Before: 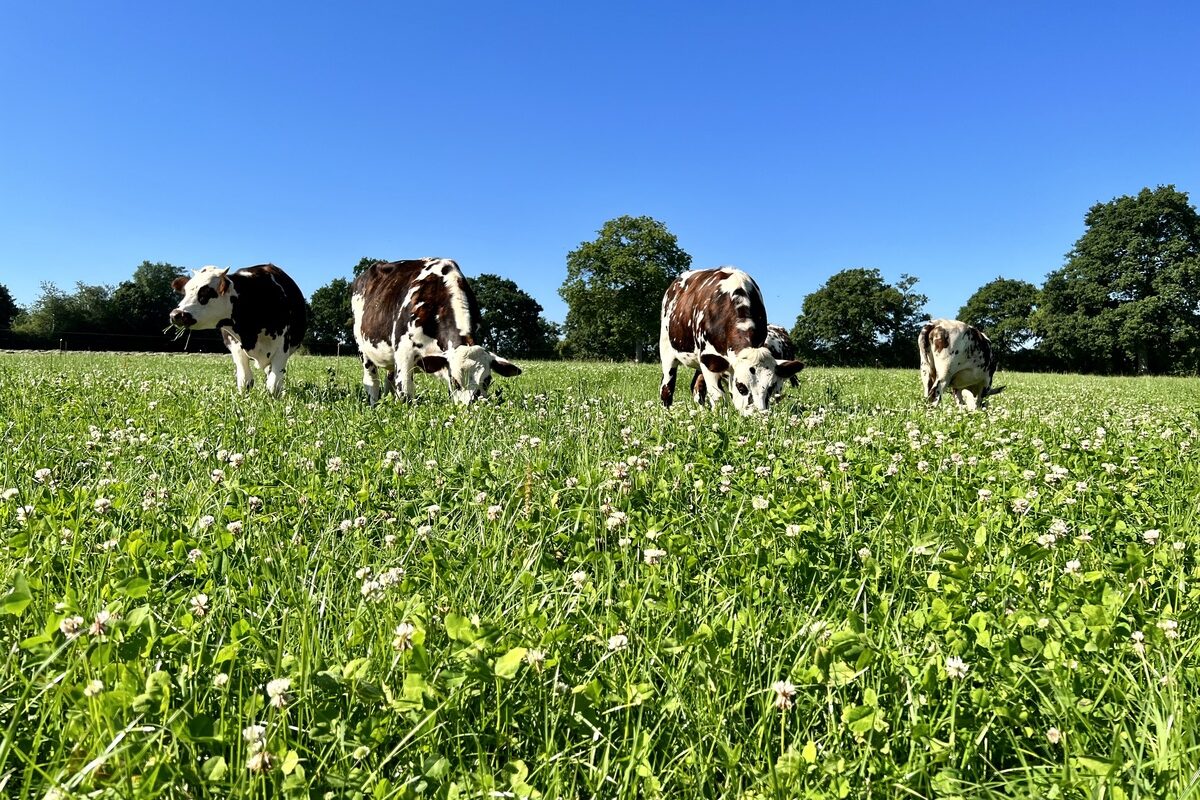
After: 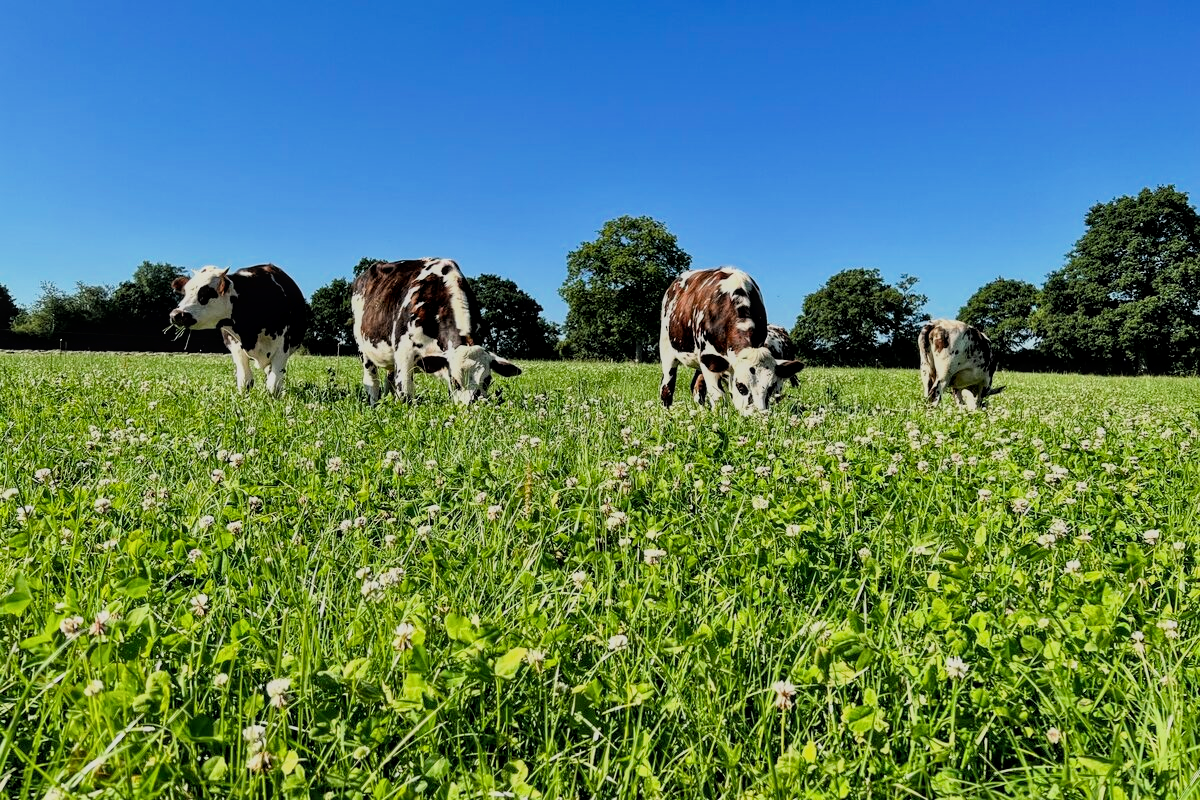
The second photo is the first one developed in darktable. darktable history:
local contrast: highlights 95%, shadows 84%, detail 160%, midtone range 0.2
filmic rgb: black relative exposure -7.65 EV, white relative exposure 4.56 EV, threshold 3.02 EV, hardness 3.61, color science v6 (2022), iterations of high-quality reconstruction 0, enable highlight reconstruction true
